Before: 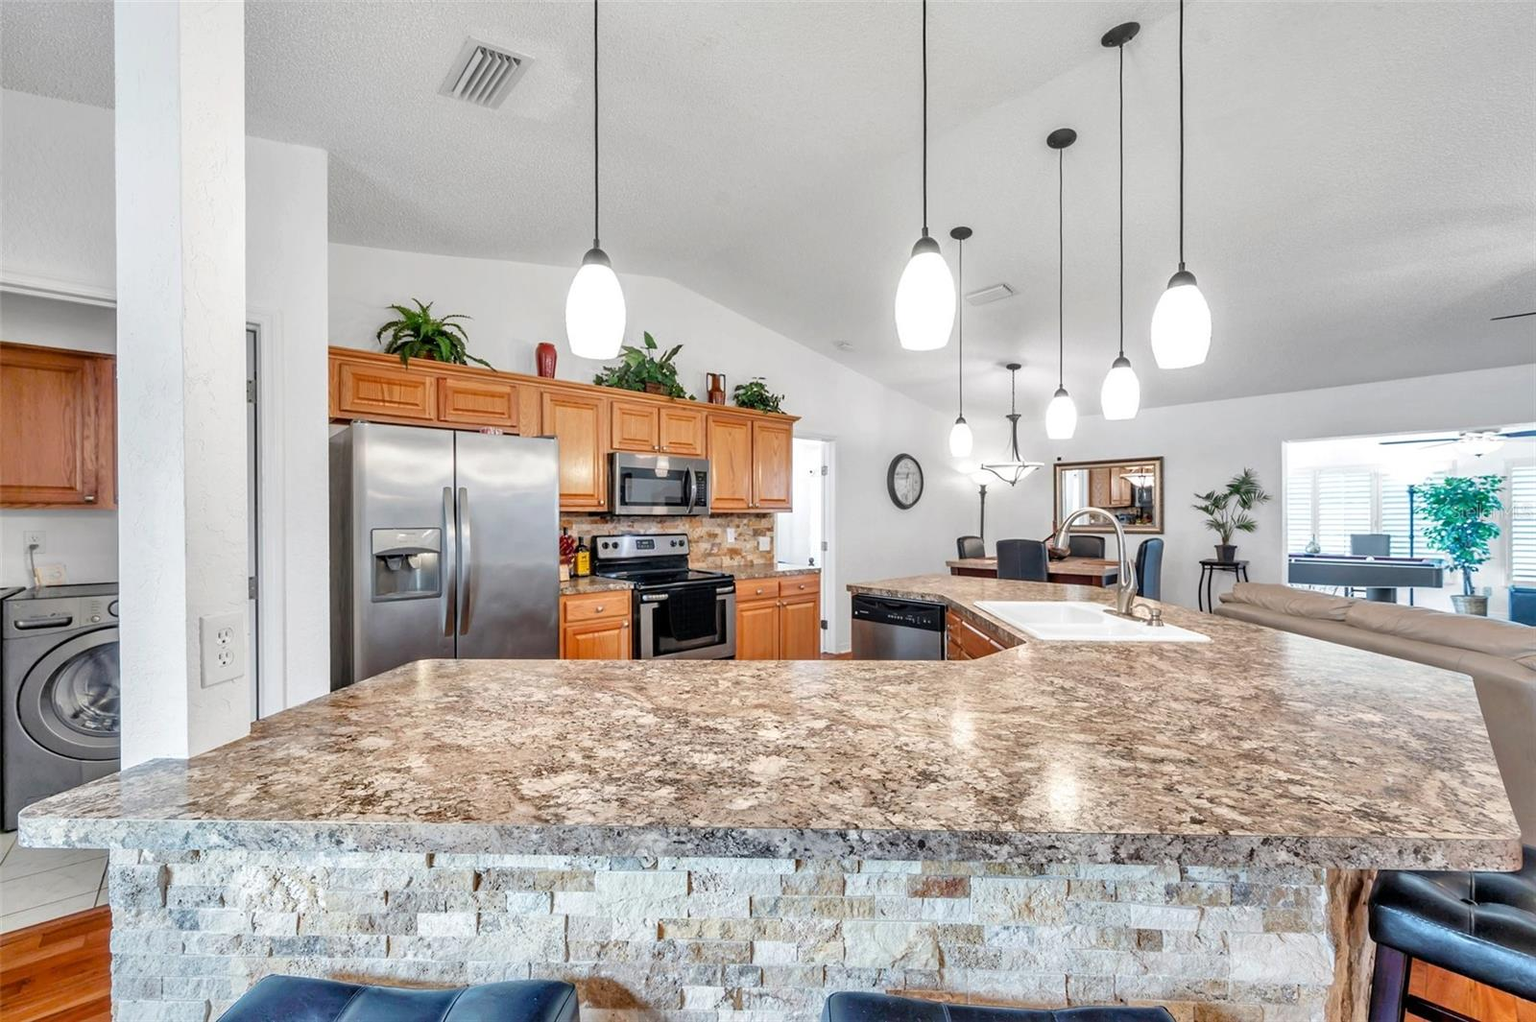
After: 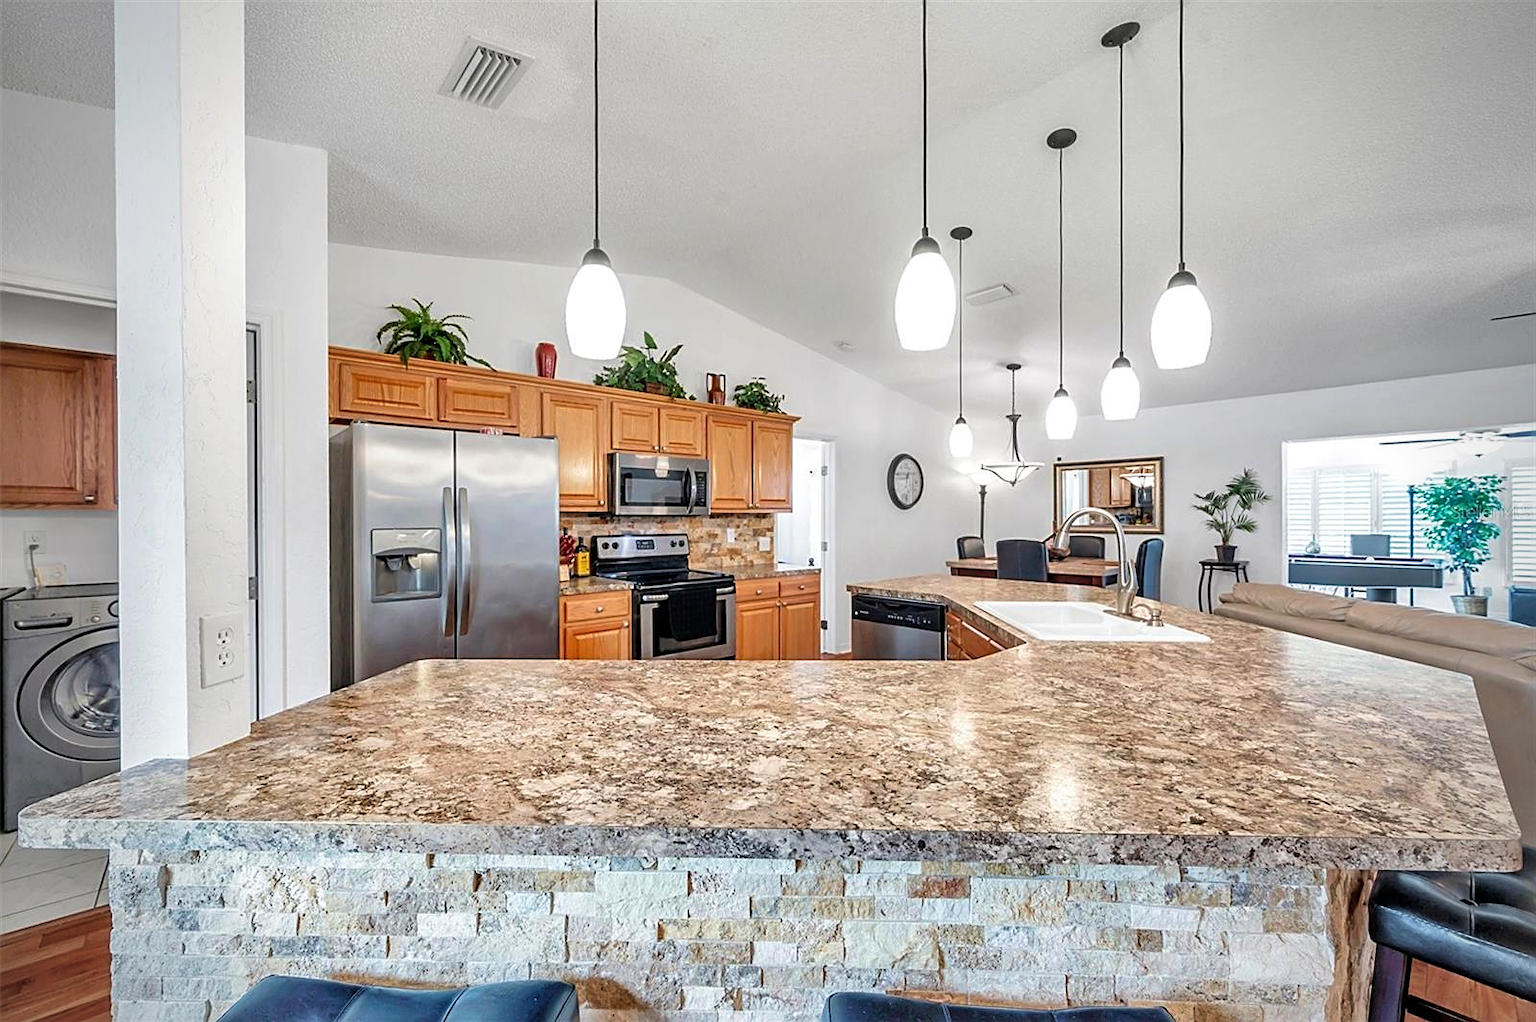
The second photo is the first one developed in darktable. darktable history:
sharpen: on, module defaults
vignetting: on, module defaults
velvia: on, module defaults
